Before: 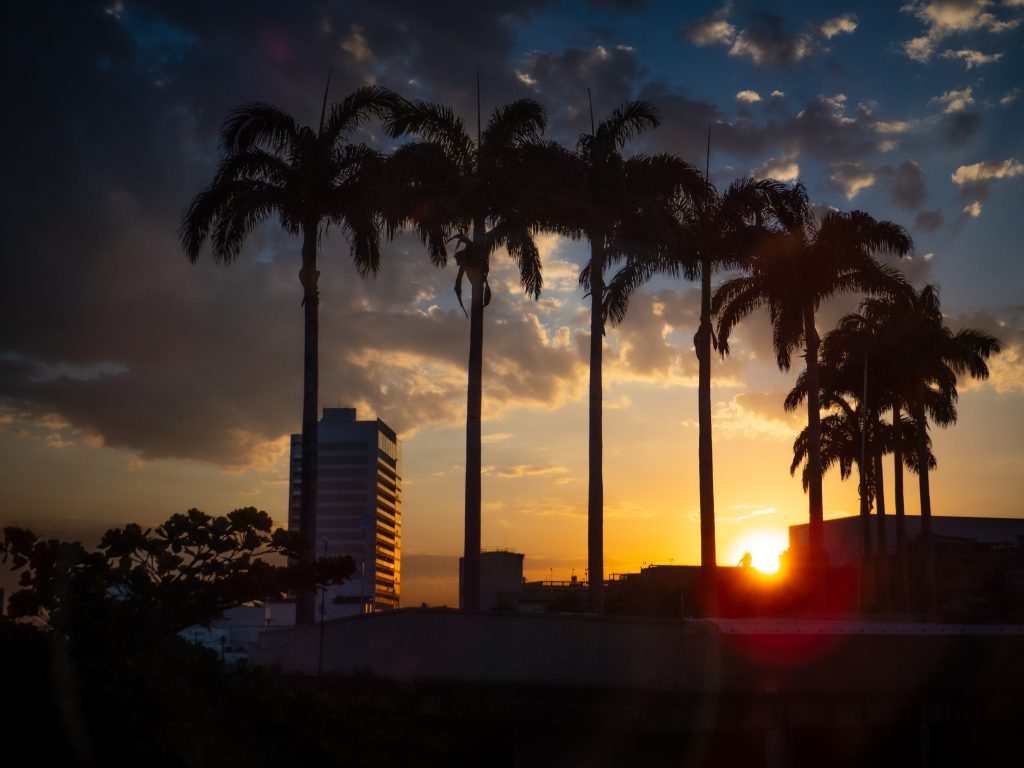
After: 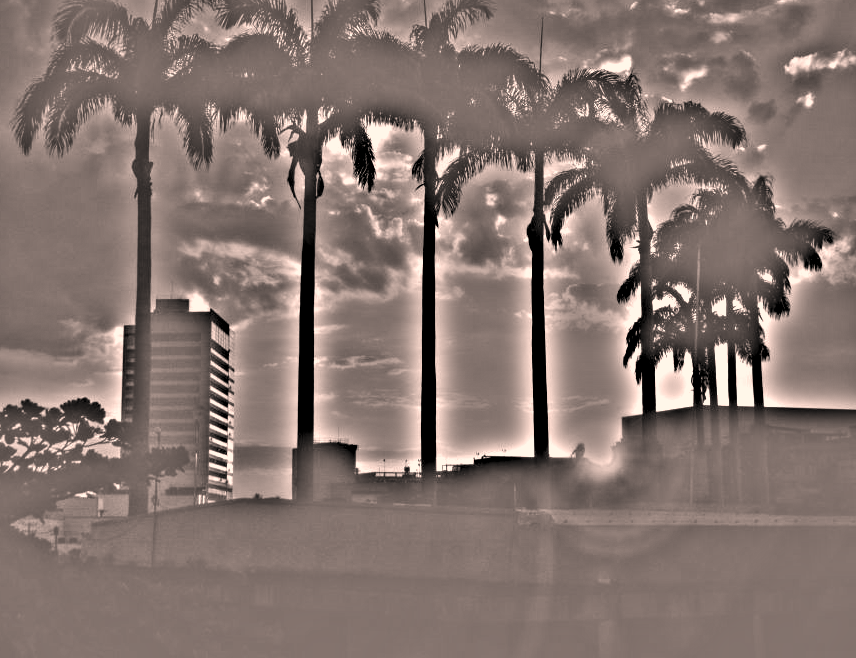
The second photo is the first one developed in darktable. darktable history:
vignetting: fall-off start 116.67%, fall-off radius 59.26%, brightness -0.31, saturation -0.056
crop: left 16.315%, top 14.246%
highpass: sharpness 49.79%, contrast boost 49.79%
shadows and highlights: shadows 25, highlights -25
color correction: highlights a* 11.96, highlights b* 11.58
white balance: red 1, blue 1
